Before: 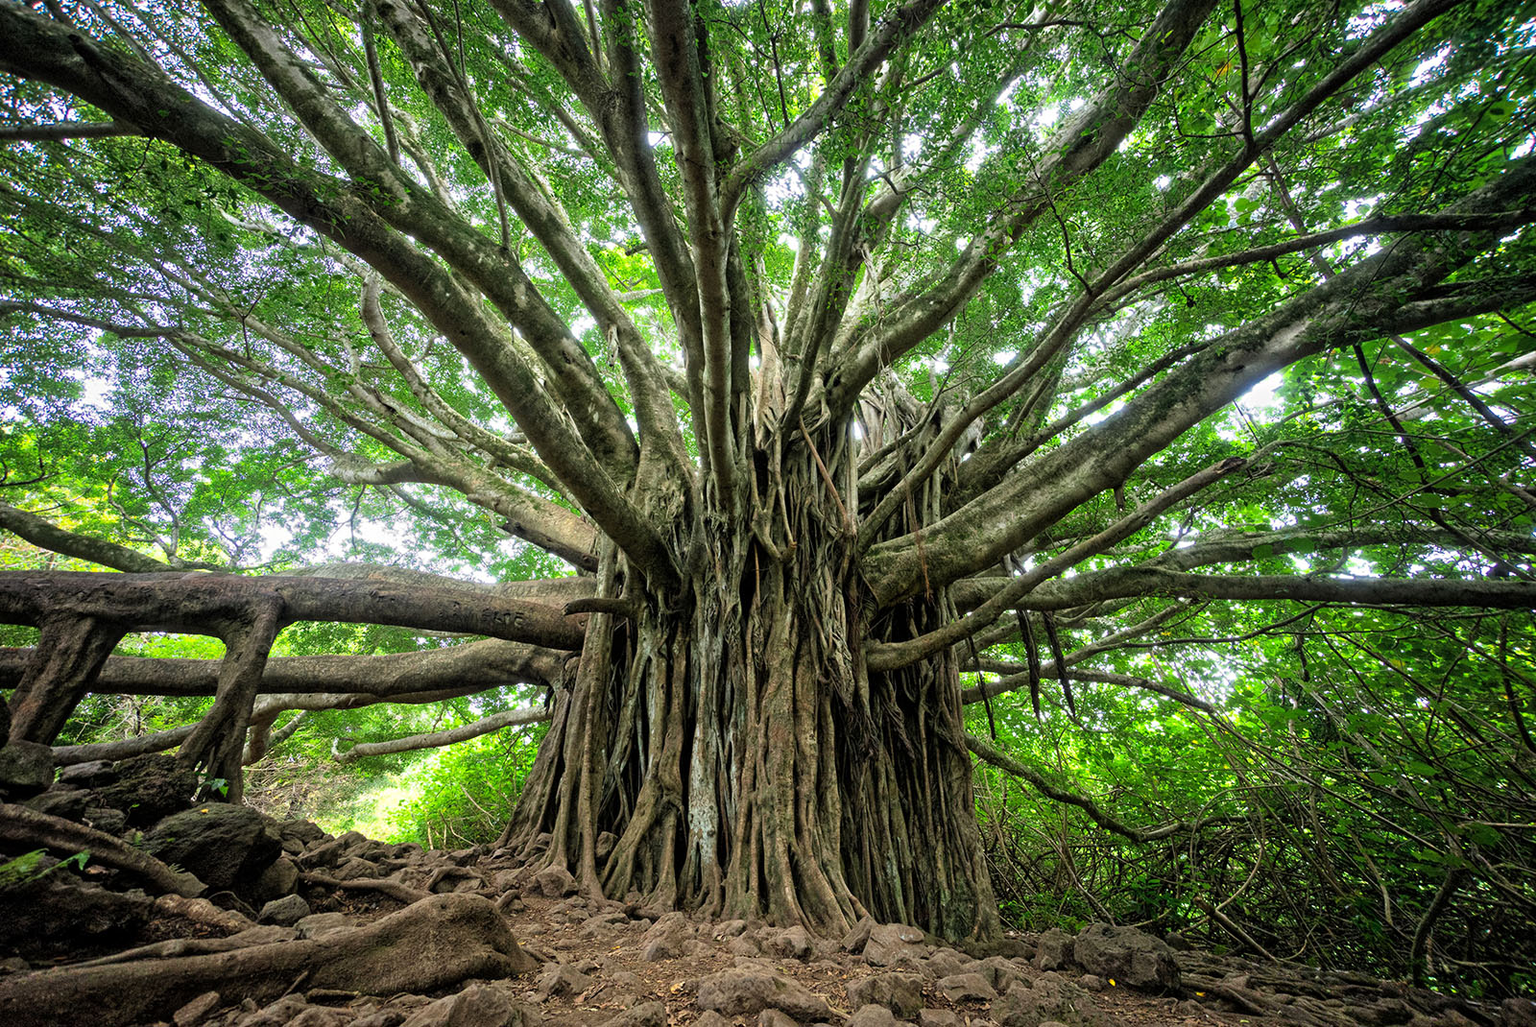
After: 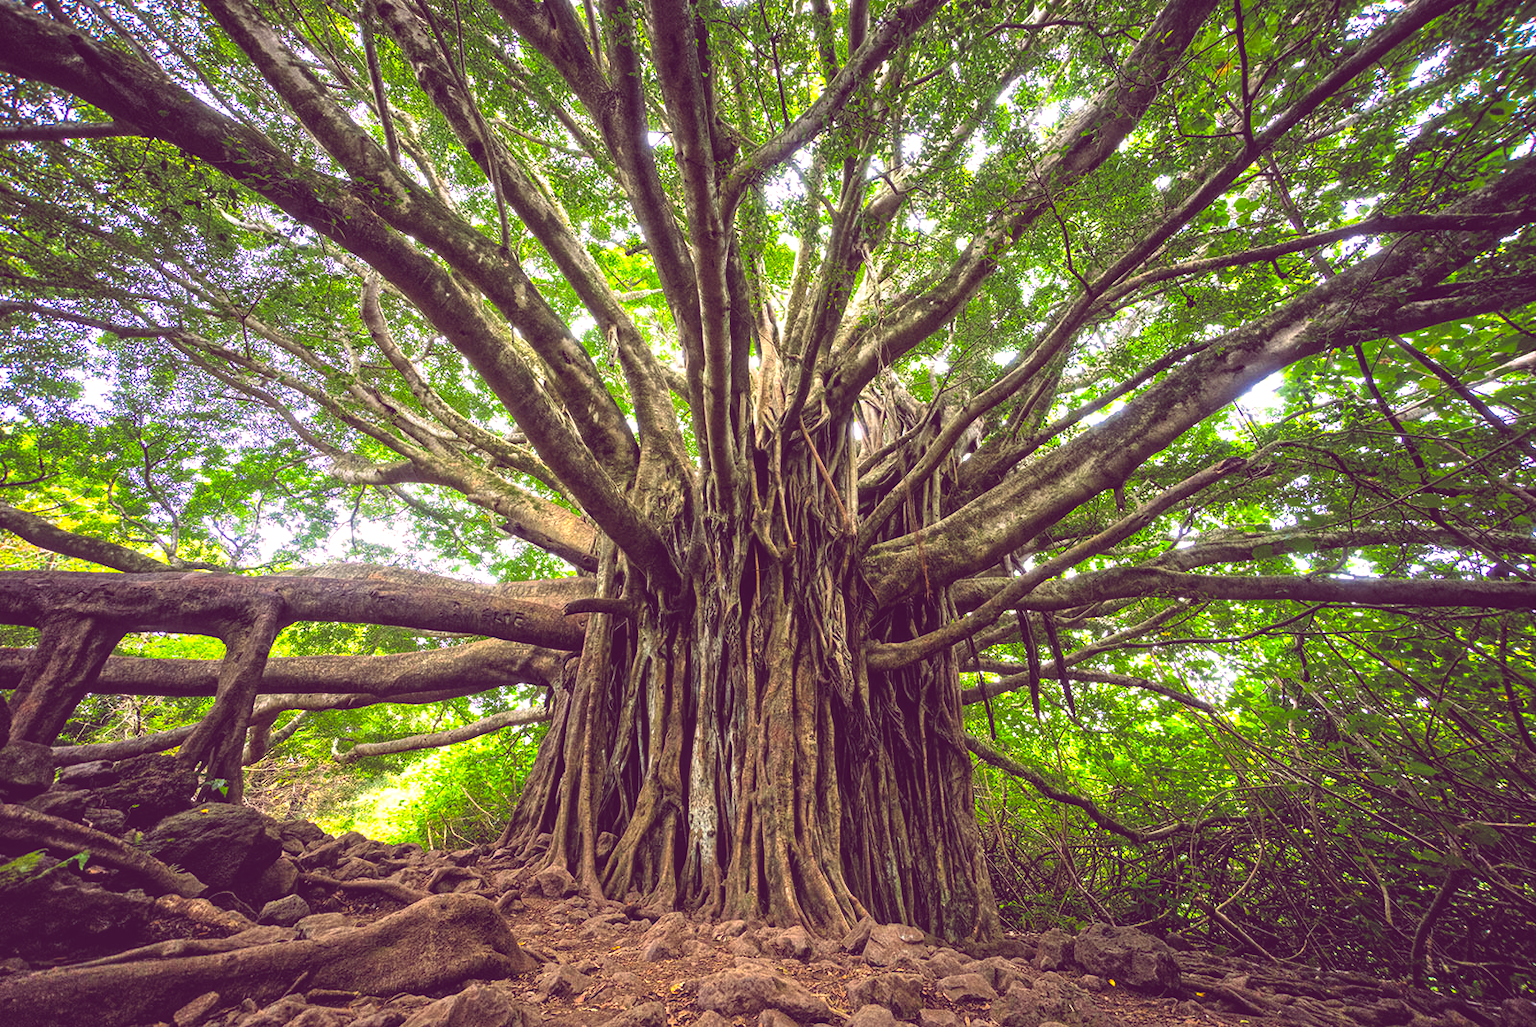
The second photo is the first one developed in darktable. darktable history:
color balance rgb: shadows lift › chroma 6.43%, shadows lift › hue 305.74°, highlights gain › chroma 2.43%, highlights gain › hue 35.74°, global offset › chroma 0.28%, global offset › hue 320.29°, linear chroma grading › global chroma 5.5%, perceptual saturation grading › global saturation 30%, contrast 5.15%
local contrast: on, module defaults
exposure: black level correction -0.041, exposure 0.064 EV, compensate highlight preservation false
base curve: curves: ch0 [(0.017, 0) (0.425, 0.441) (0.844, 0.933) (1, 1)], preserve colors none
